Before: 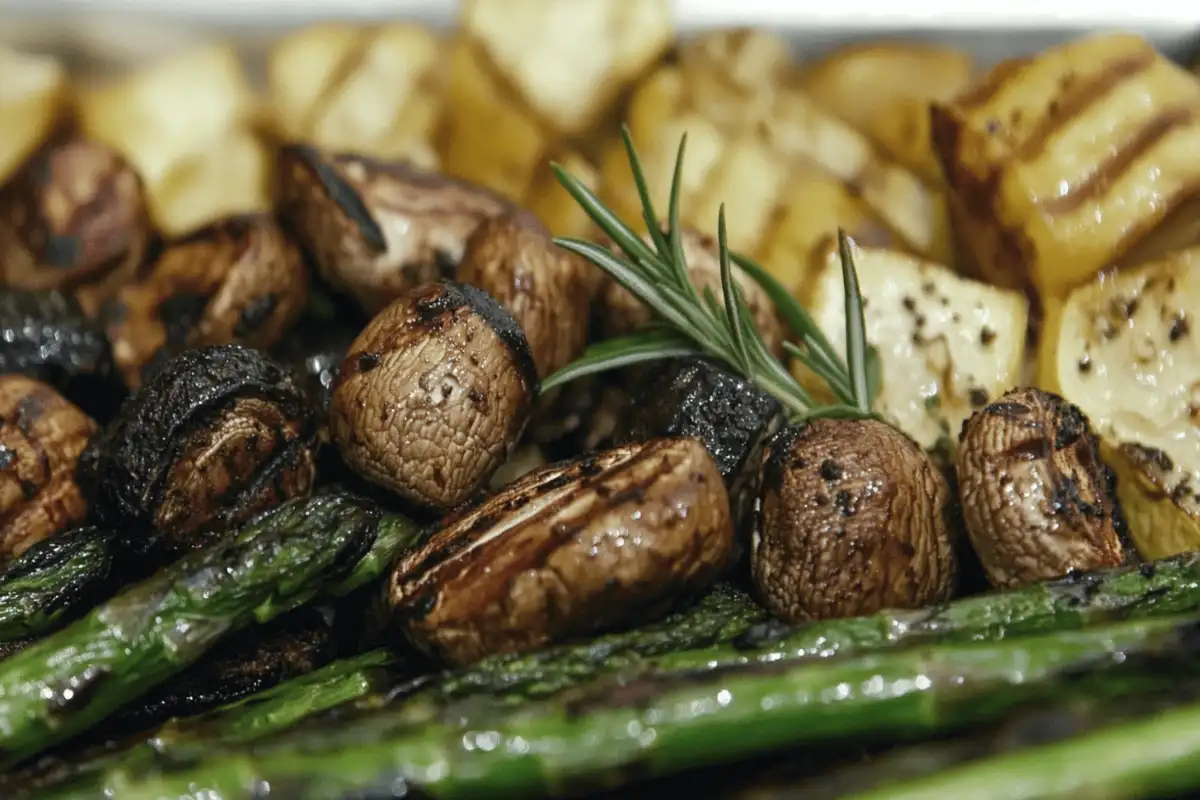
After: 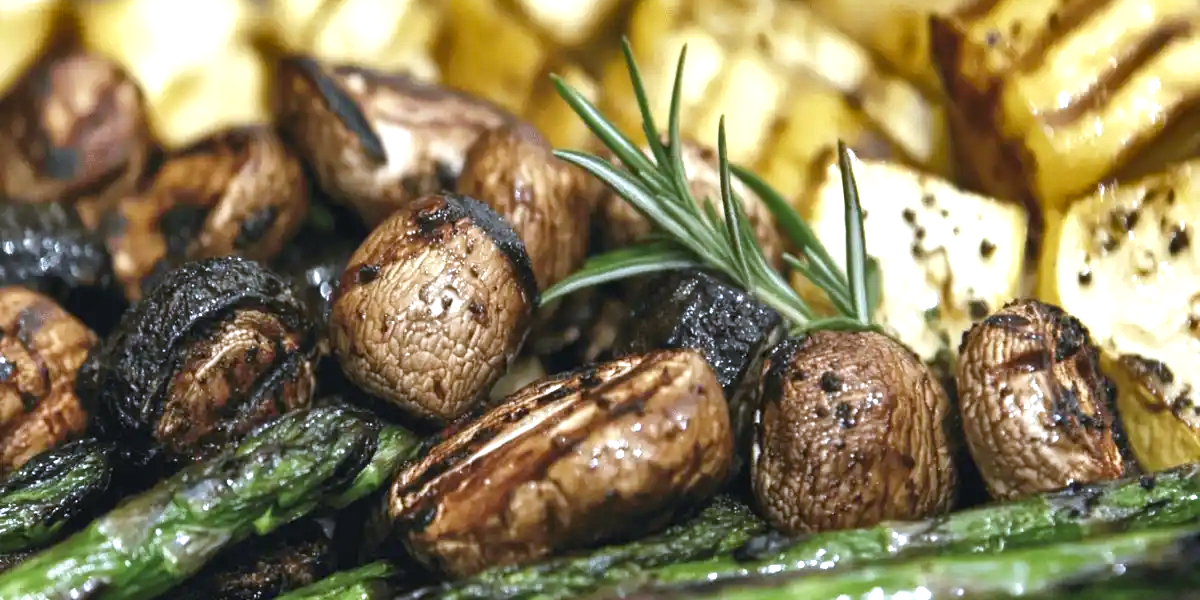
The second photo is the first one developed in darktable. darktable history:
crop: top 11.038%, bottom 13.962%
white balance: red 0.967, blue 1.119, emerald 0.756
exposure: exposure 1 EV, compensate highlight preservation false
shadows and highlights: soften with gaussian
